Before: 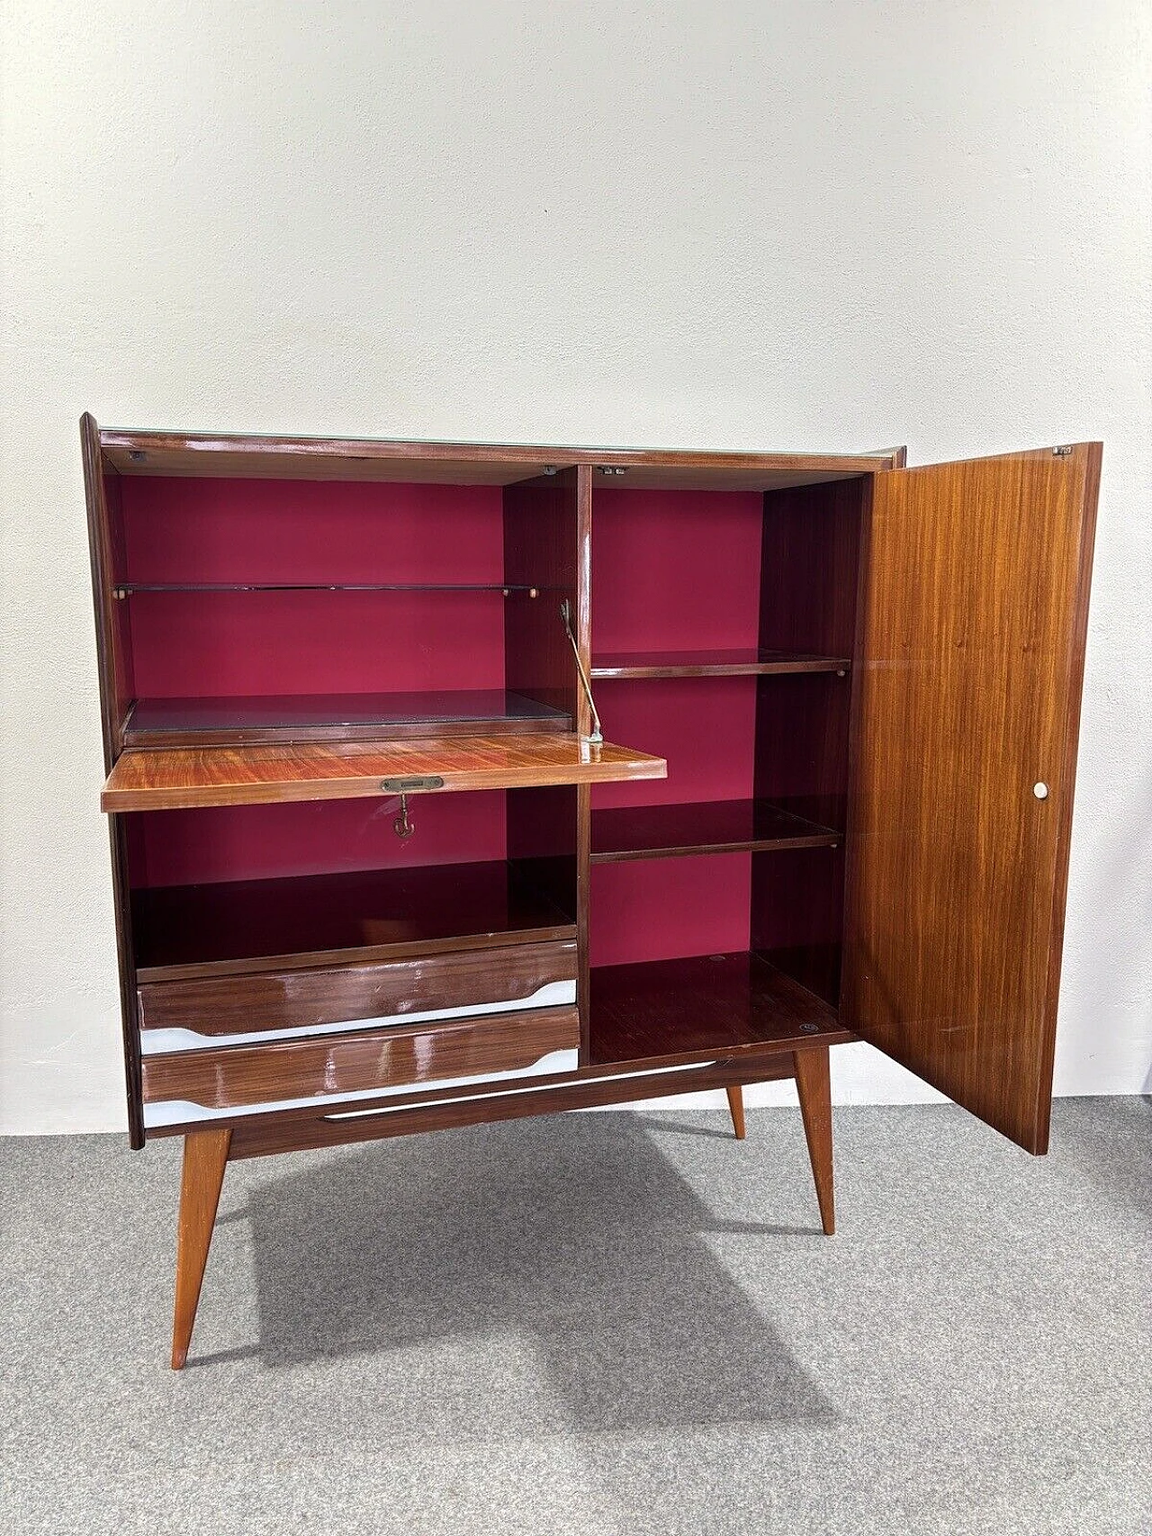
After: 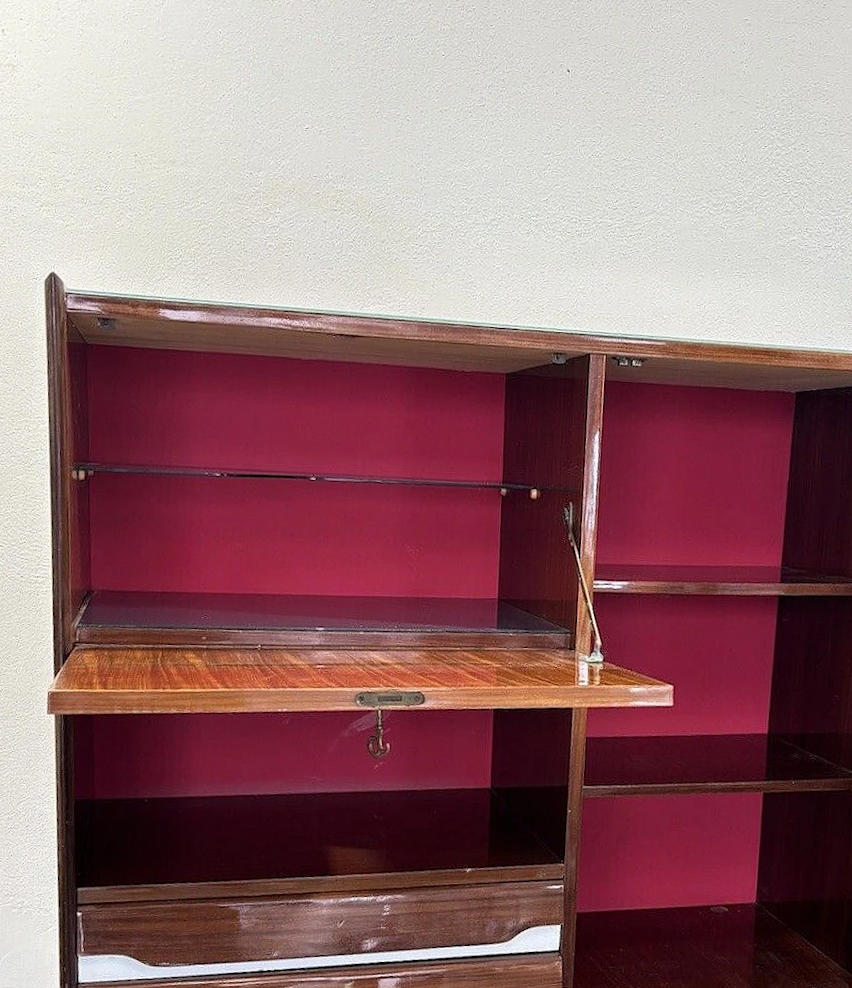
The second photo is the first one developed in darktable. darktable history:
crop and rotate: angle -4.99°, left 2.122%, top 6.945%, right 27.566%, bottom 30.519%
rotate and perspective: rotation -2.22°, lens shift (horizontal) -0.022, automatic cropping off
